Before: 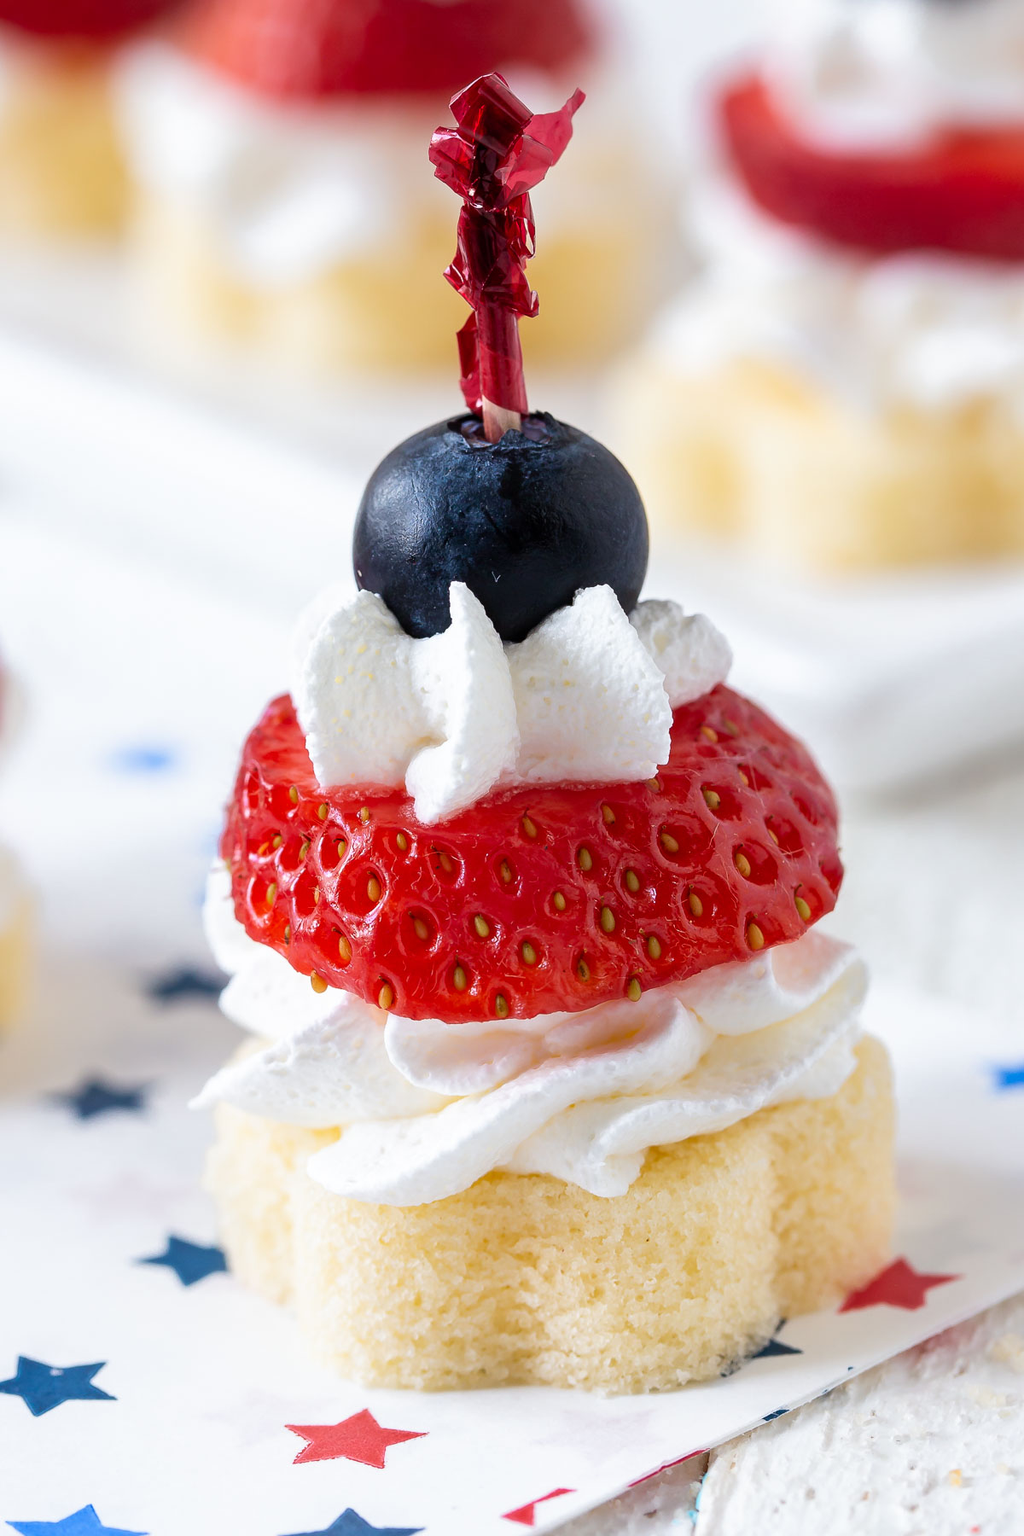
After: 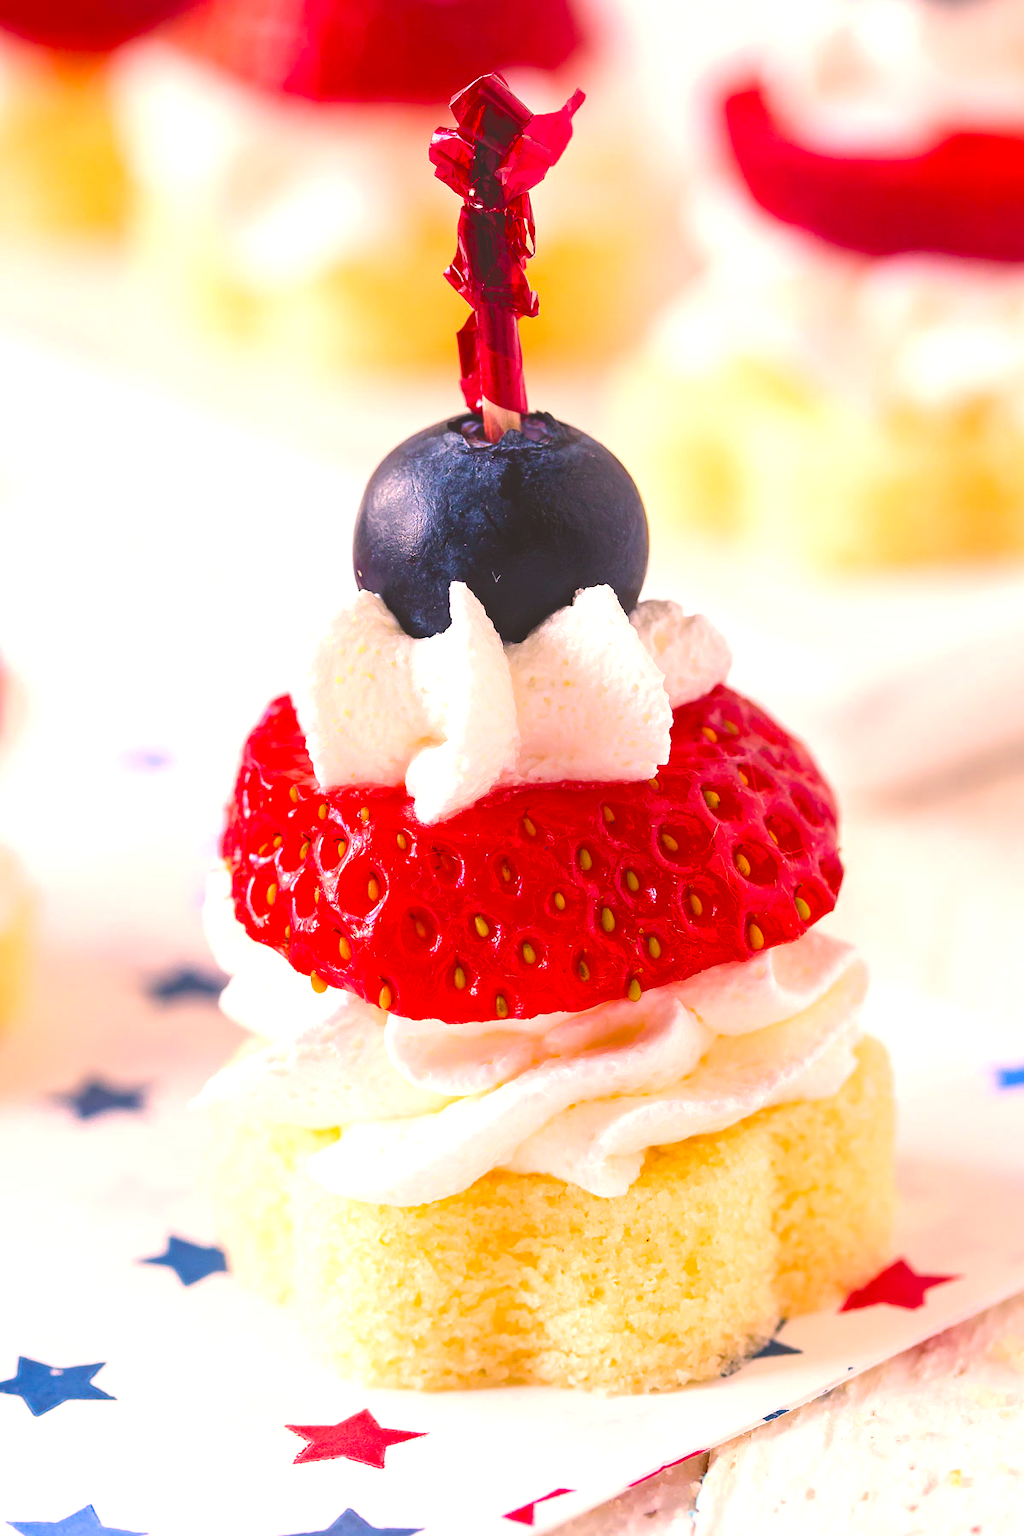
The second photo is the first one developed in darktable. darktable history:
color balance rgb: global offset › luminance 1.985%, perceptual saturation grading › global saturation 20%, perceptual saturation grading › highlights -14.168%, perceptual saturation grading › shadows 49.447%, perceptual brilliance grading › global brilliance 9.201%, perceptual brilliance grading › shadows 14.984%, global vibrance 26.741%, contrast 5.811%
color correction: highlights a* 21.49, highlights b* 19.54
